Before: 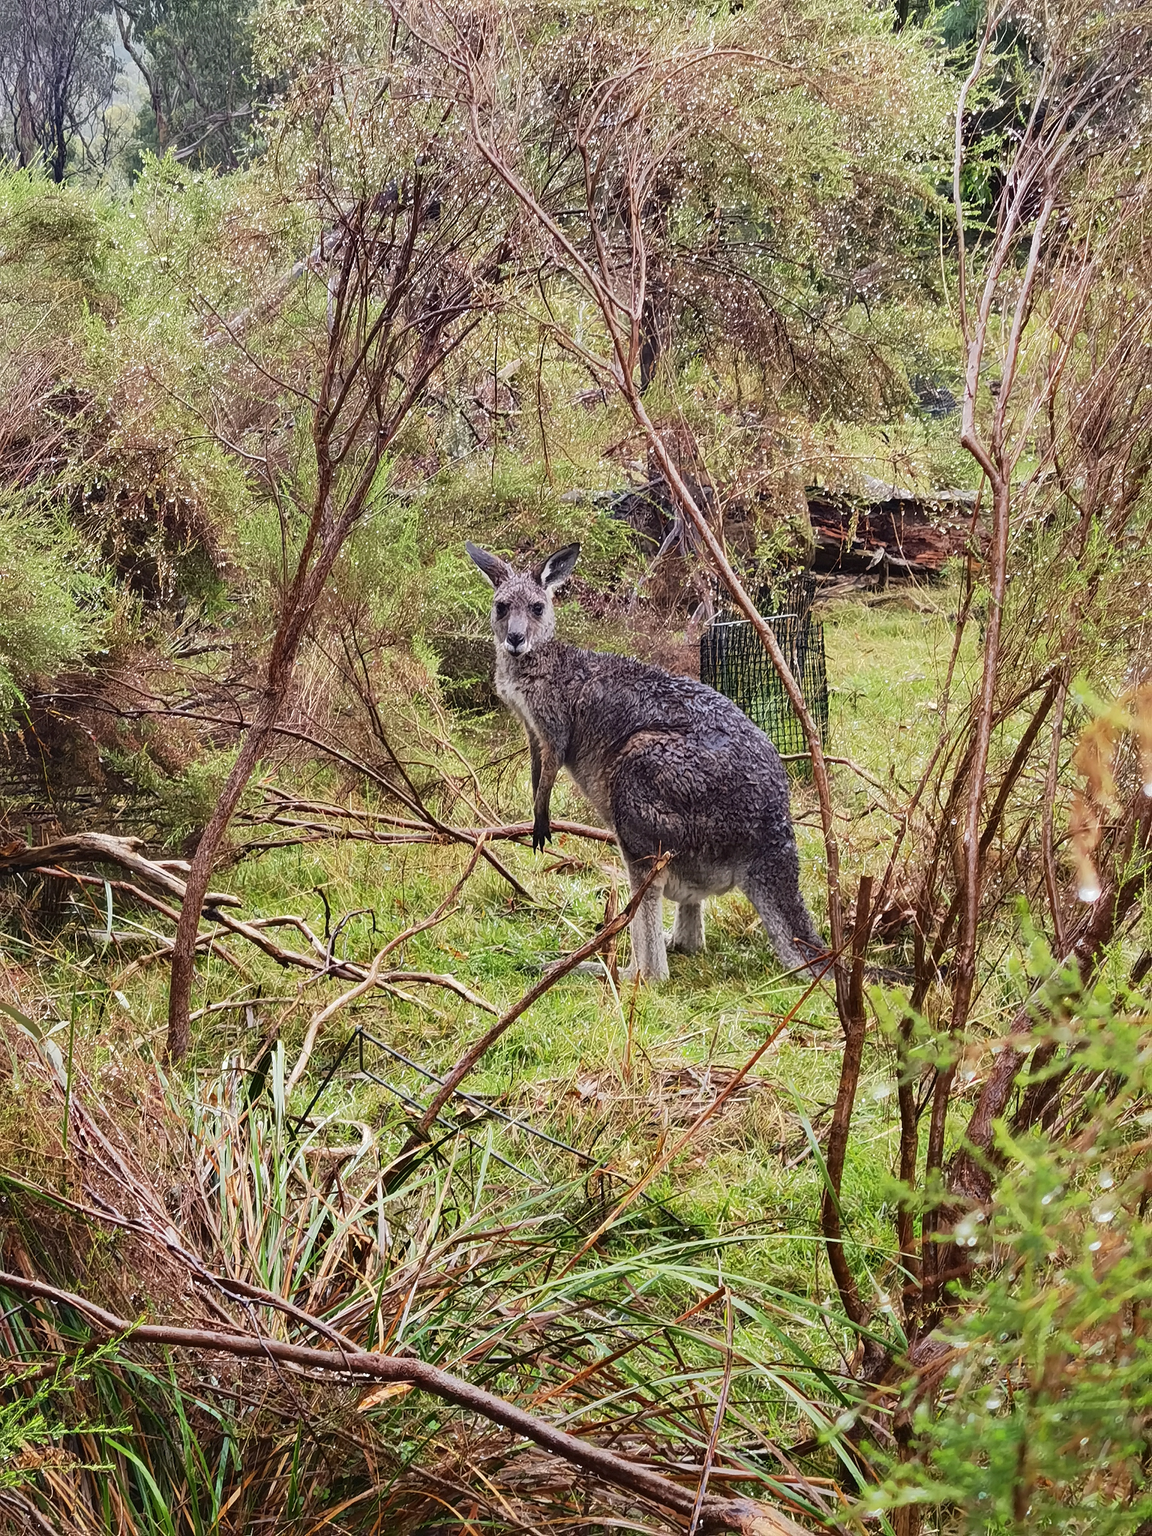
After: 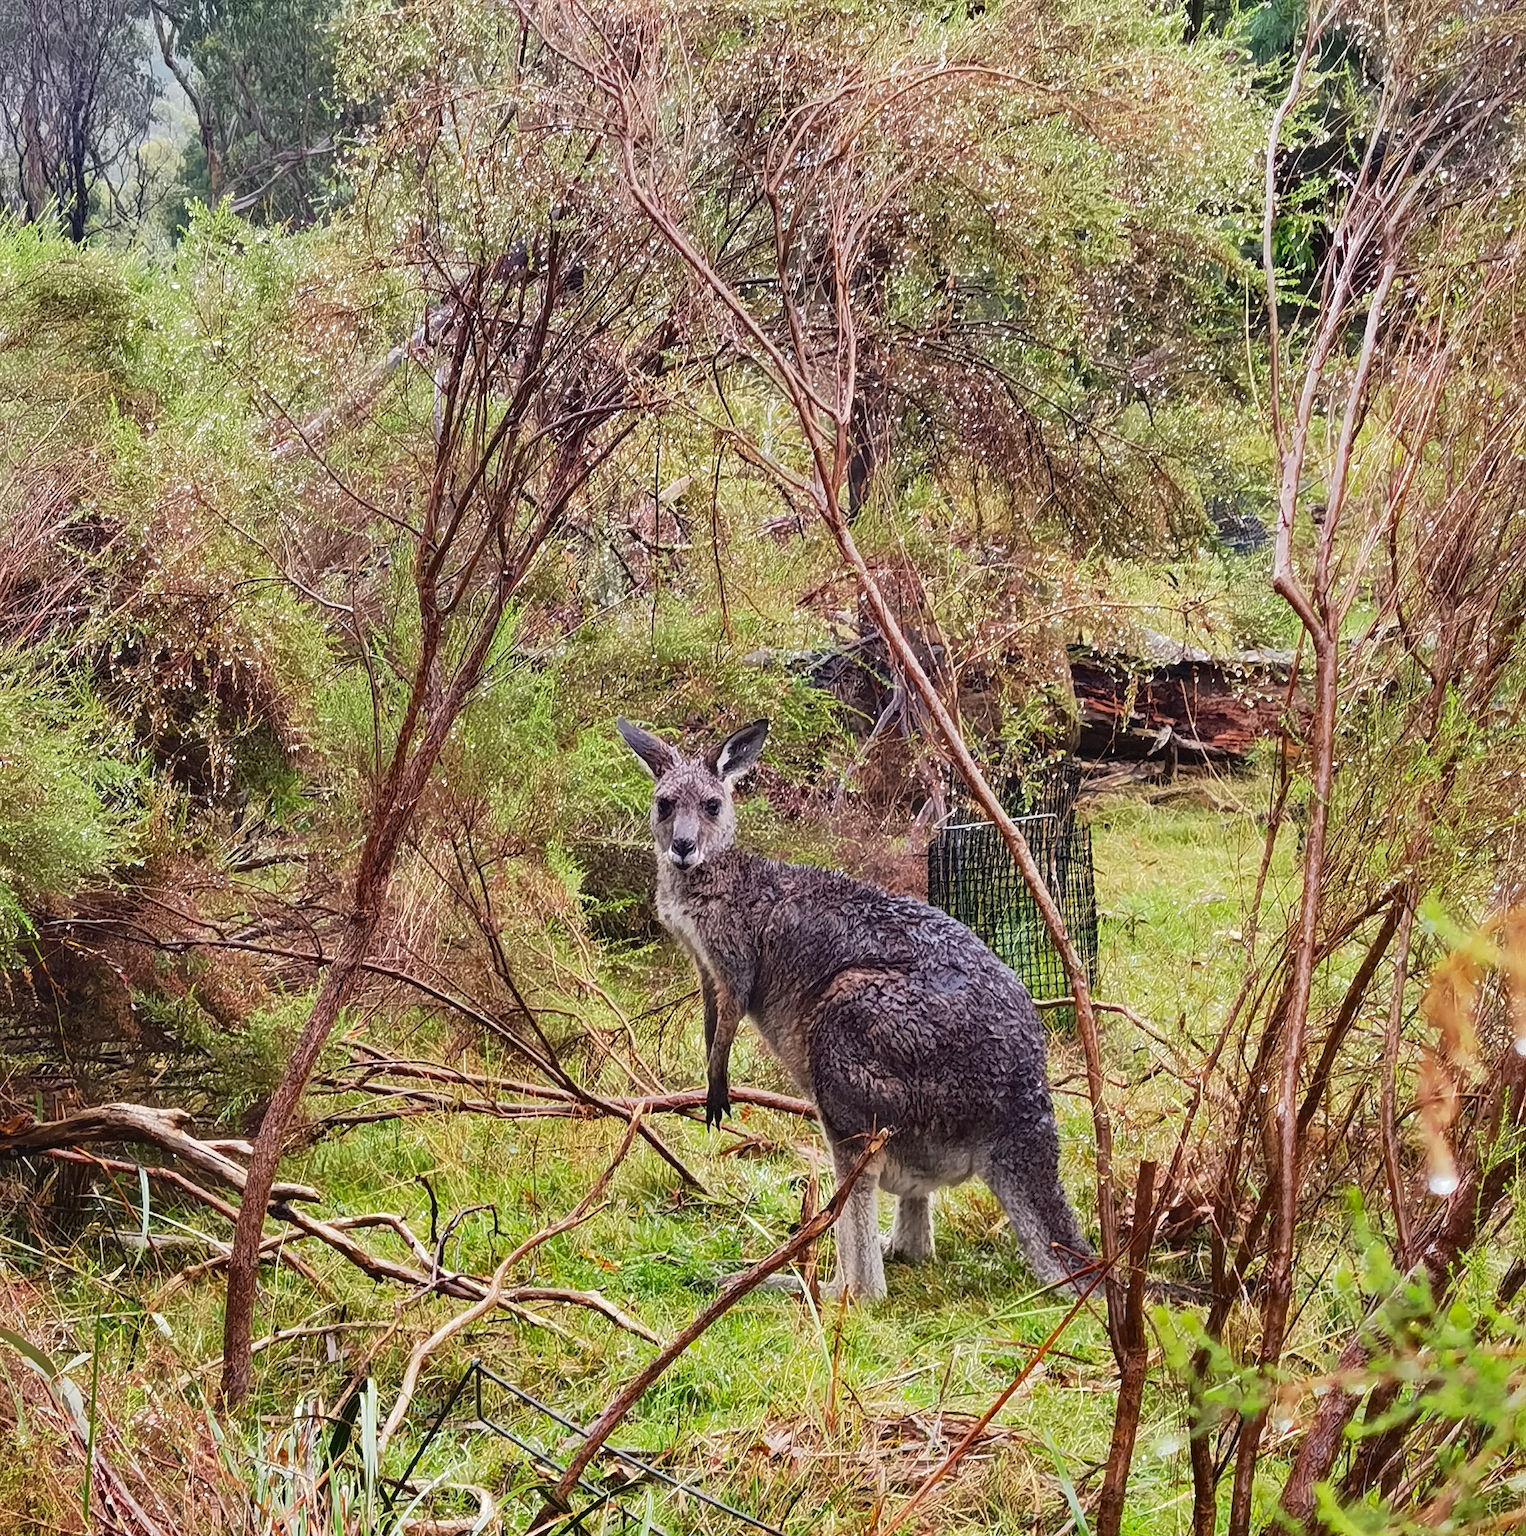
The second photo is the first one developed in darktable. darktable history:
exposure: compensate highlight preservation false
crop: bottom 24.508%
tone equalizer: on, module defaults
